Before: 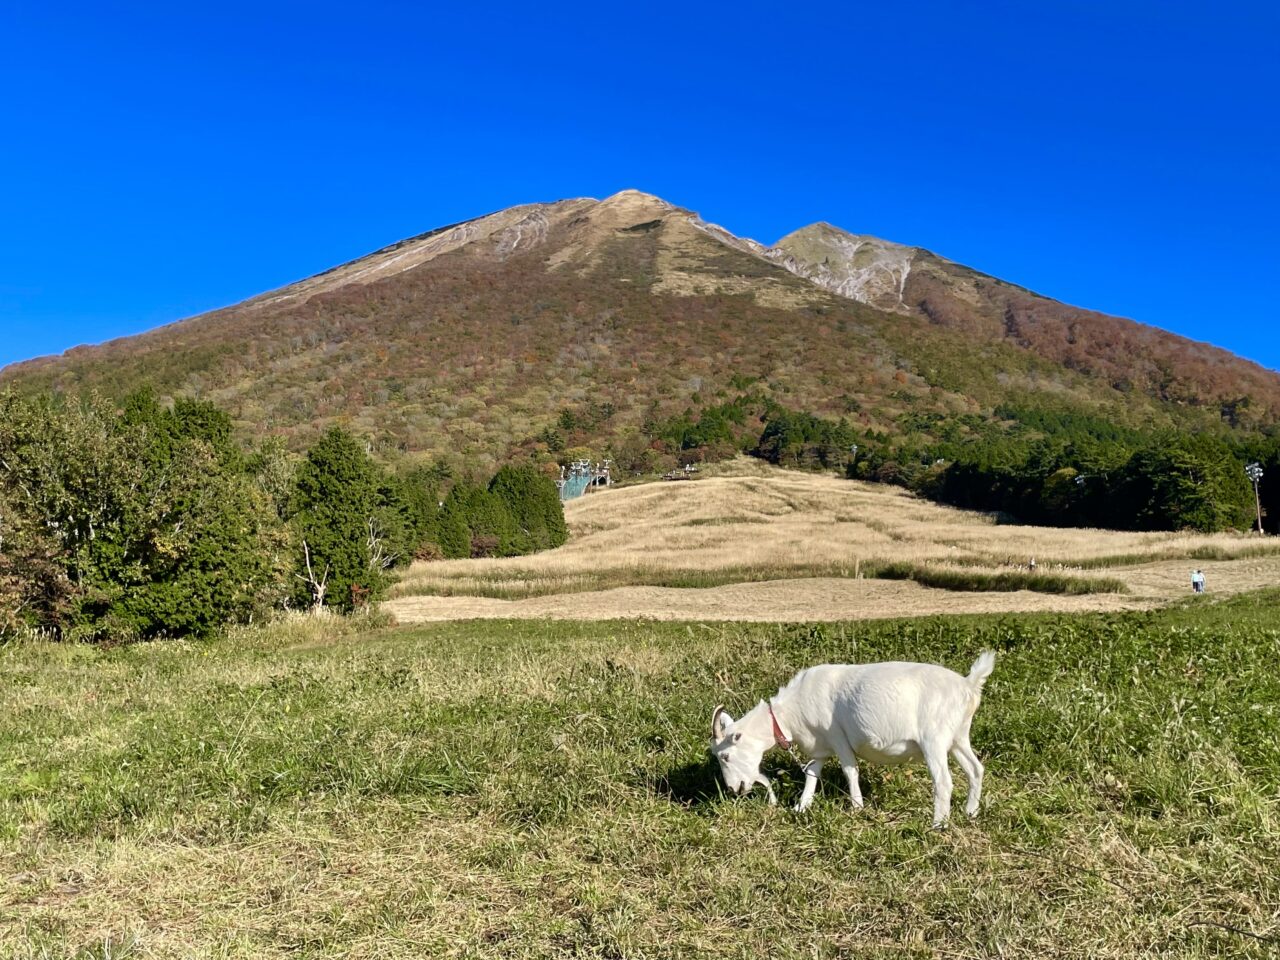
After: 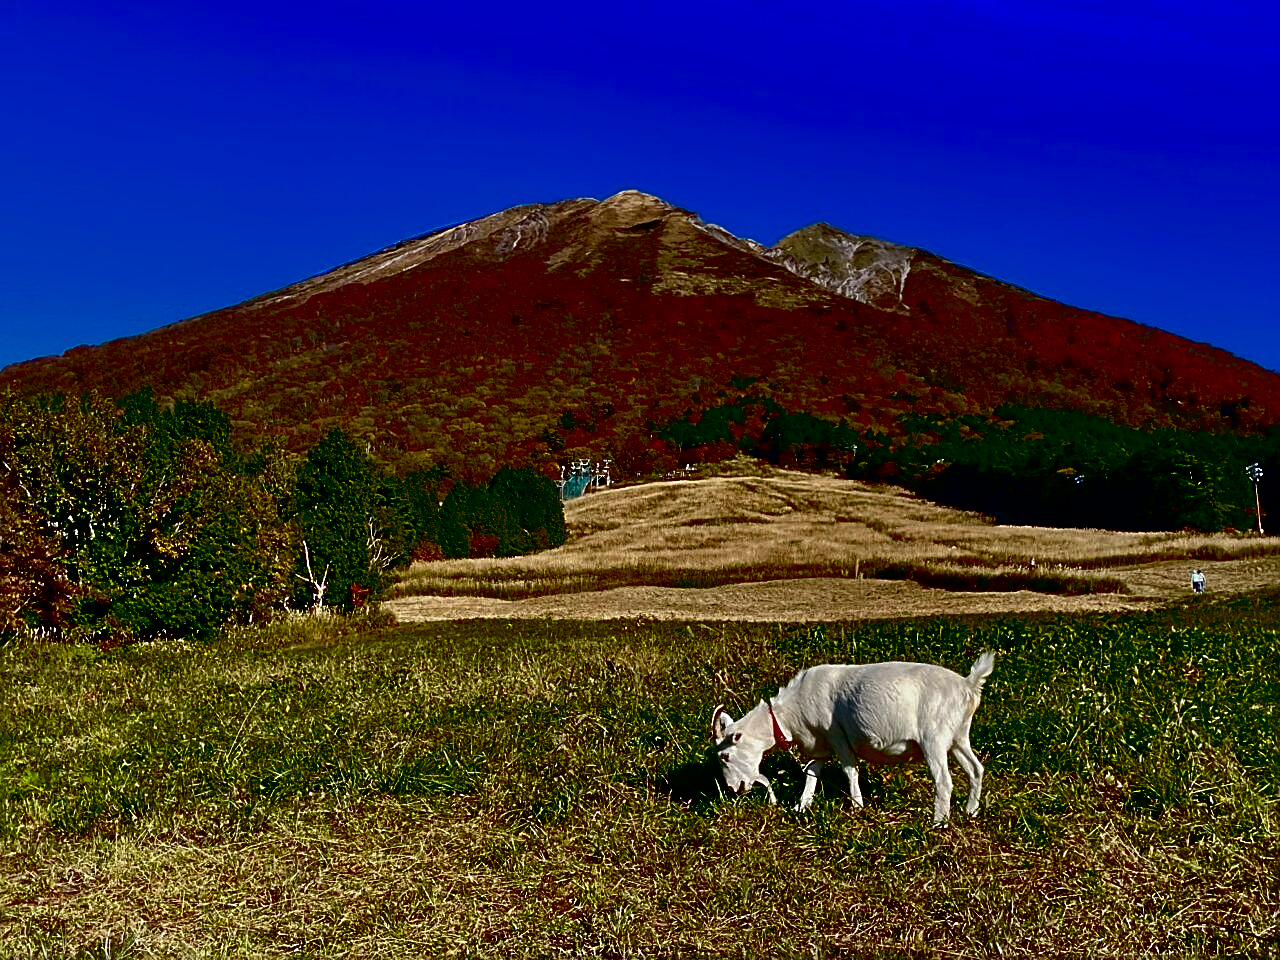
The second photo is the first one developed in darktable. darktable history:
sharpen: on, module defaults
exposure: black level correction 0.1, exposure -0.092 EV, compensate highlight preservation false
contrast brightness saturation: brightness -0.52
